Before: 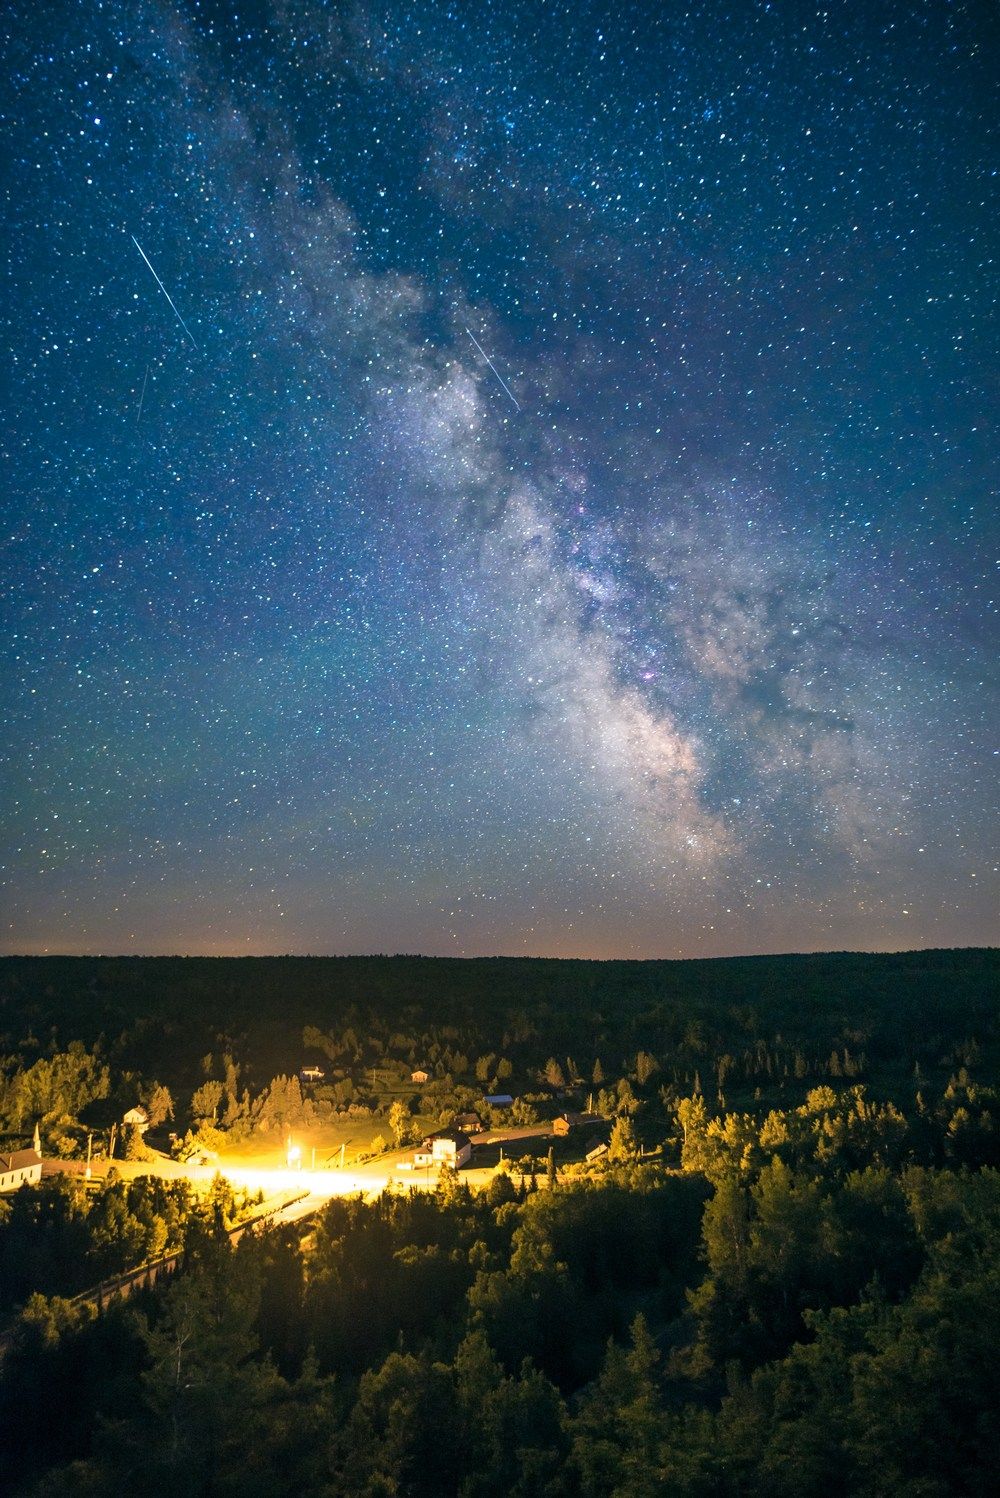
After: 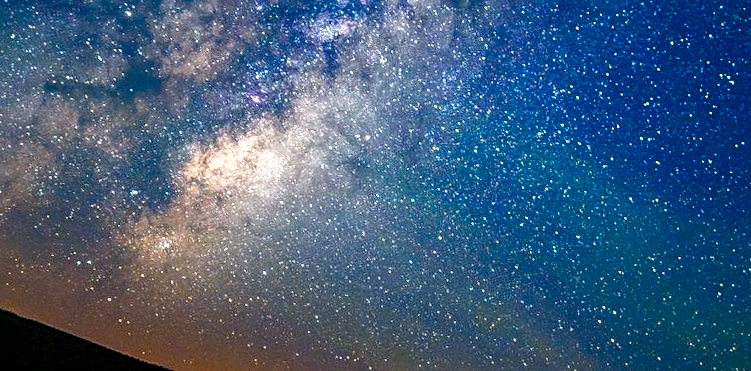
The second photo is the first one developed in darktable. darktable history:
crop and rotate: angle 16.12°, top 30.835%, bottom 35.653%
color balance: mode lift, gamma, gain (sRGB), lift [1, 0.99, 1.01, 0.992], gamma [1, 1.037, 0.974, 0.963]
rotate and perspective: rotation -1.17°, automatic cropping off
contrast brightness saturation: brightness -0.25, saturation 0.2
sharpen: on, module defaults
local contrast: on, module defaults
color balance rgb: shadows lift › luminance -21.66%, shadows lift › chroma 6.57%, shadows lift › hue 270°, power › chroma 0.68%, power › hue 60°, highlights gain › luminance 6.08%, highlights gain › chroma 1.33%, highlights gain › hue 90°, global offset › luminance -0.87%, perceptual saturation grading › global saturation 26.86%, perceptual saturation grading › highlights -28.39%, perceptual saturation grading › mid-tones 15.22%, perceptual saturation grading › shadows 33.98%, perceptual brilliance grading › highlights 10%, perceptual brilliance grading › mid-tones 5%
